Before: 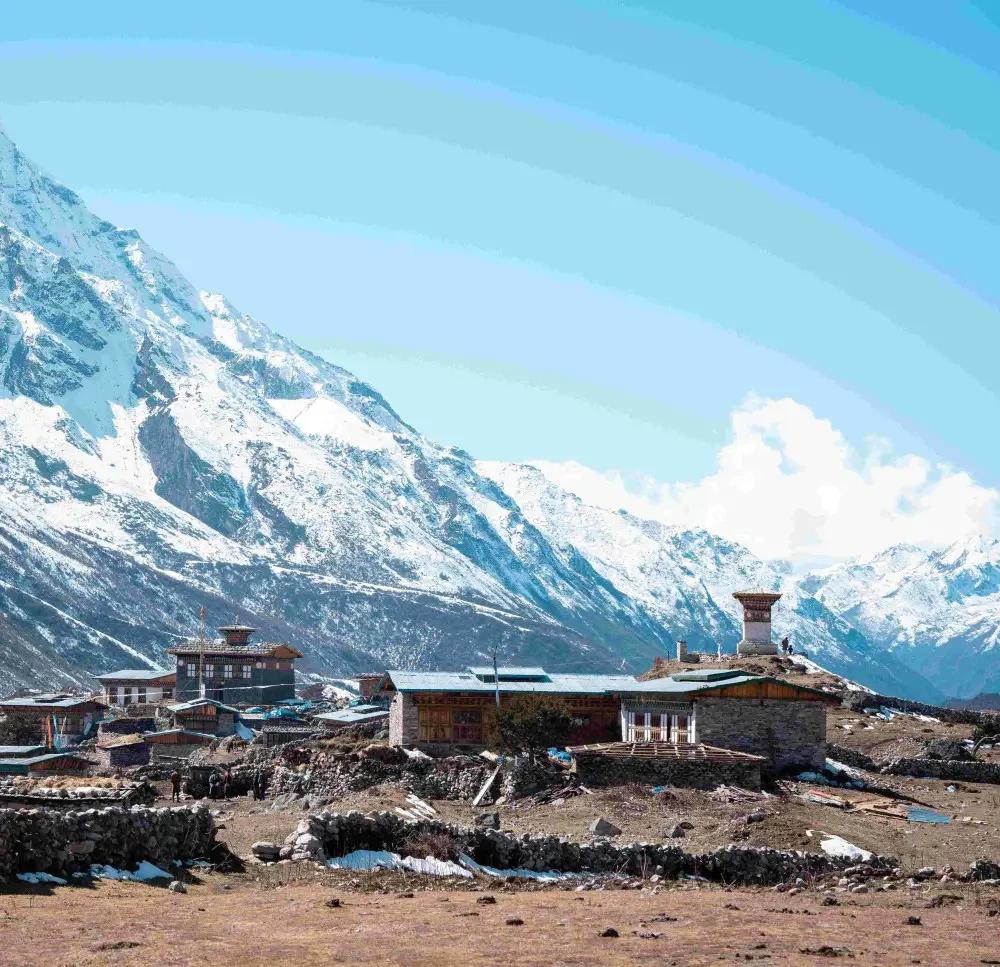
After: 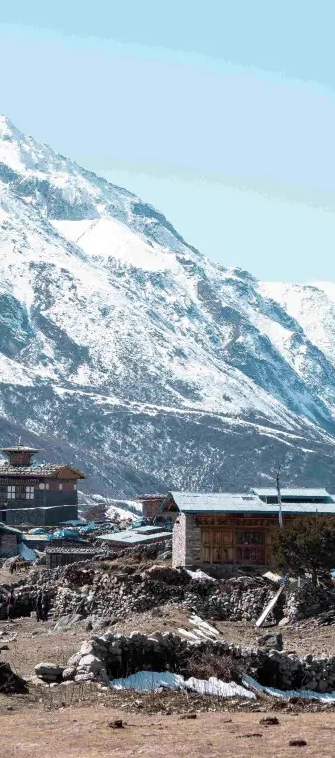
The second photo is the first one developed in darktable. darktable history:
contrast brightness saturation: contrast 0.06, brightness -0.01, saturation -0.23
crop and rotate: left 21.77%, top 18.528%, right 44.676%, bottom 2.997%
